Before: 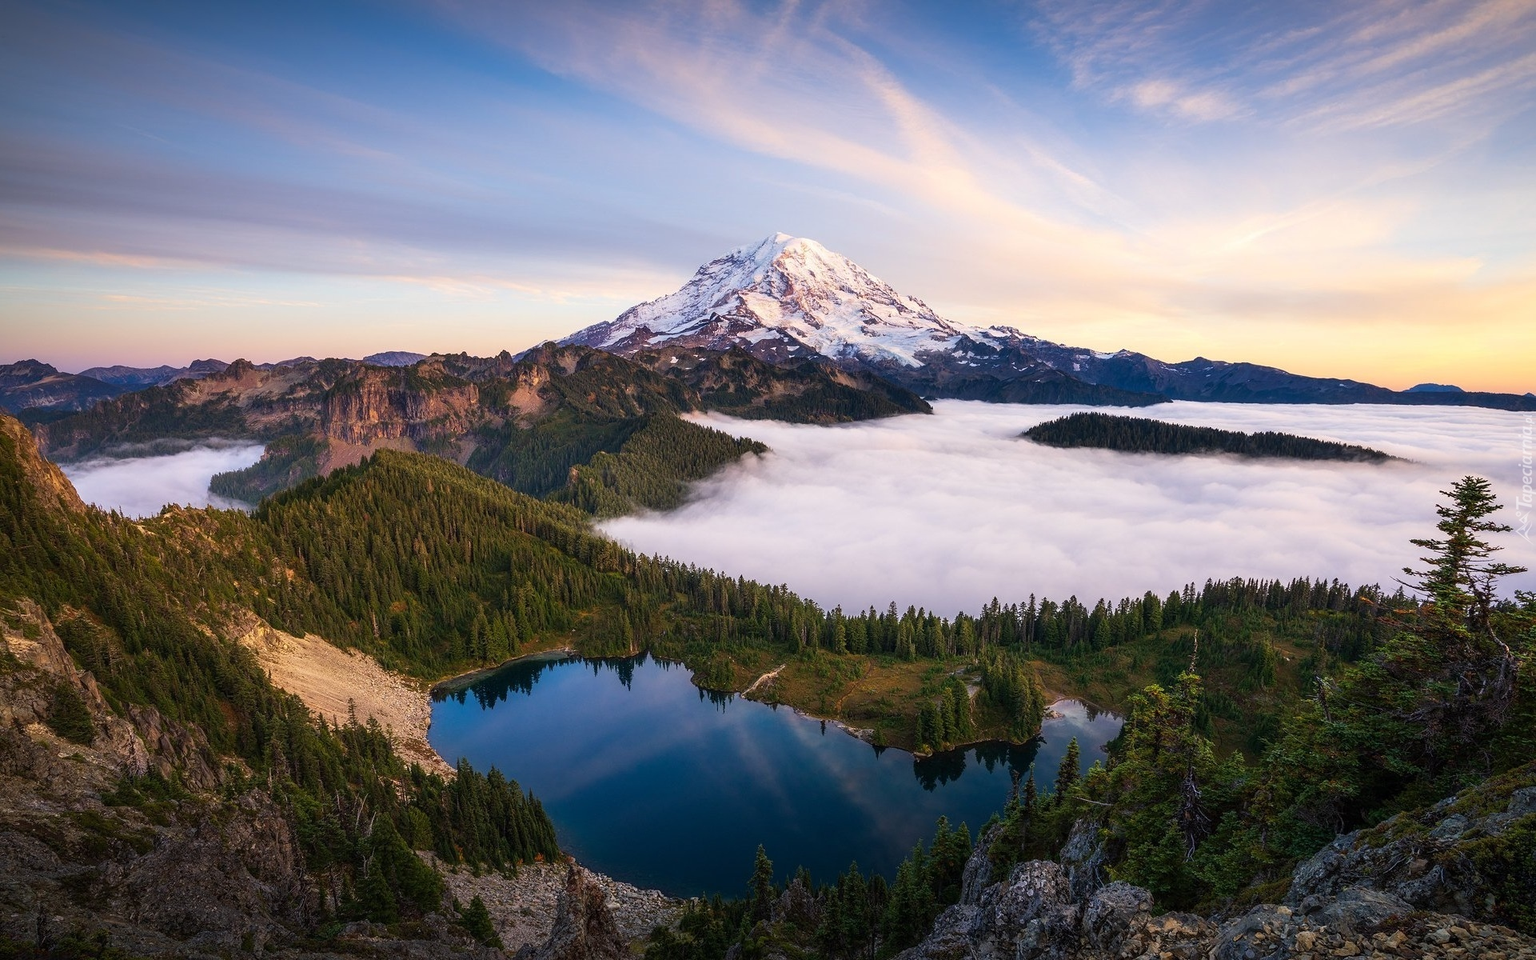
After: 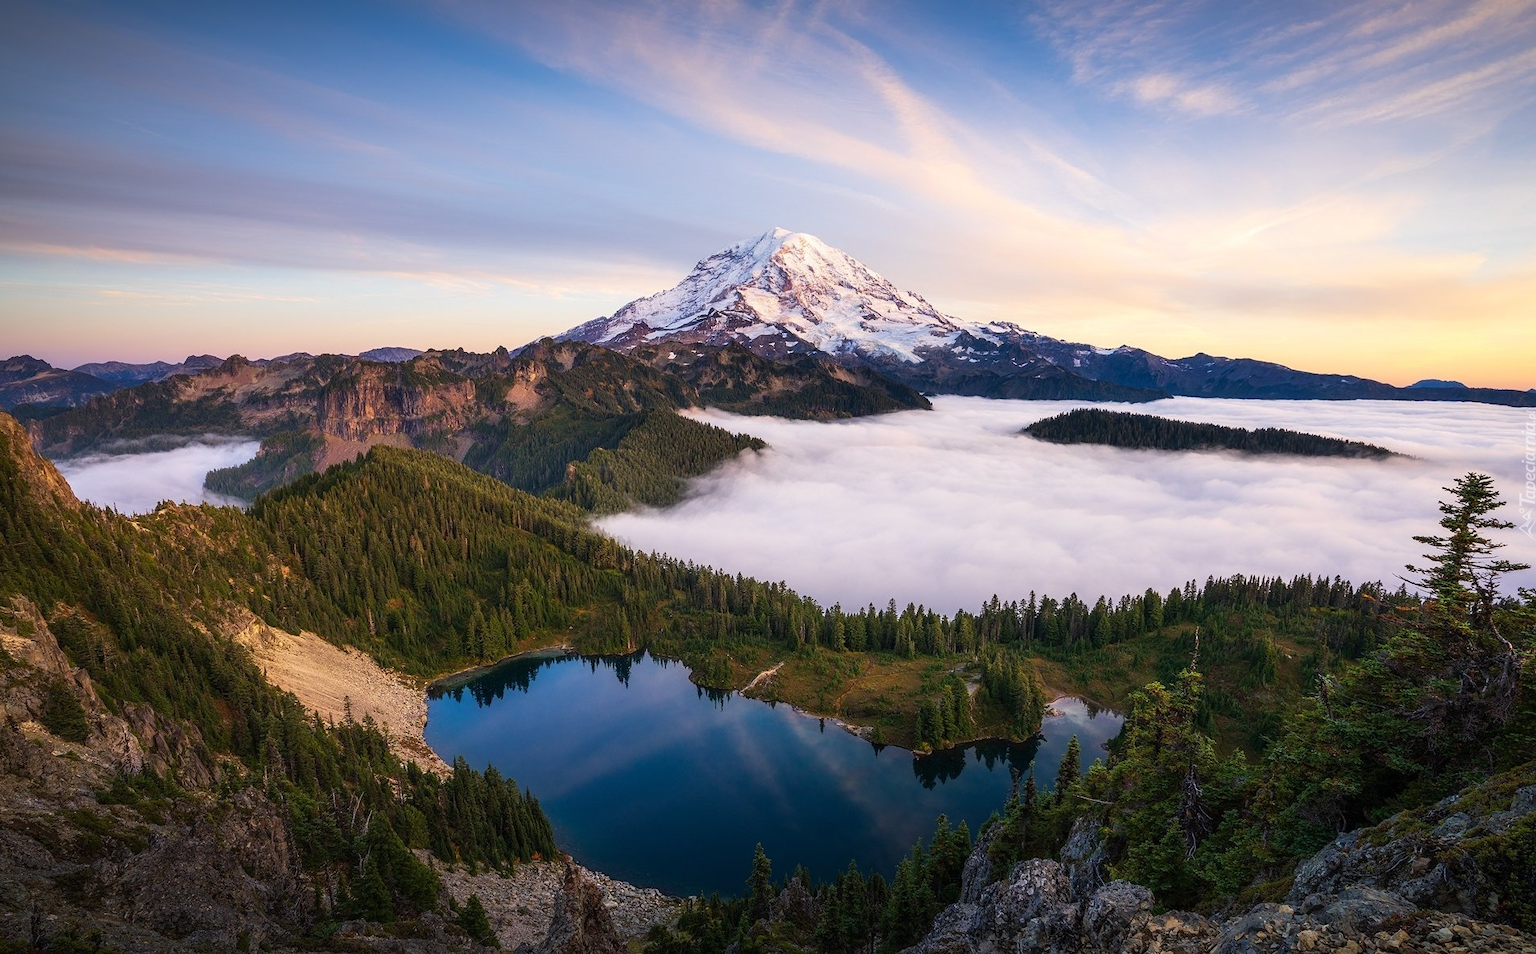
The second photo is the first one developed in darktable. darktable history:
crop: left 0.463%, top 0.731%, right 0.158%, bottom 0.357%
